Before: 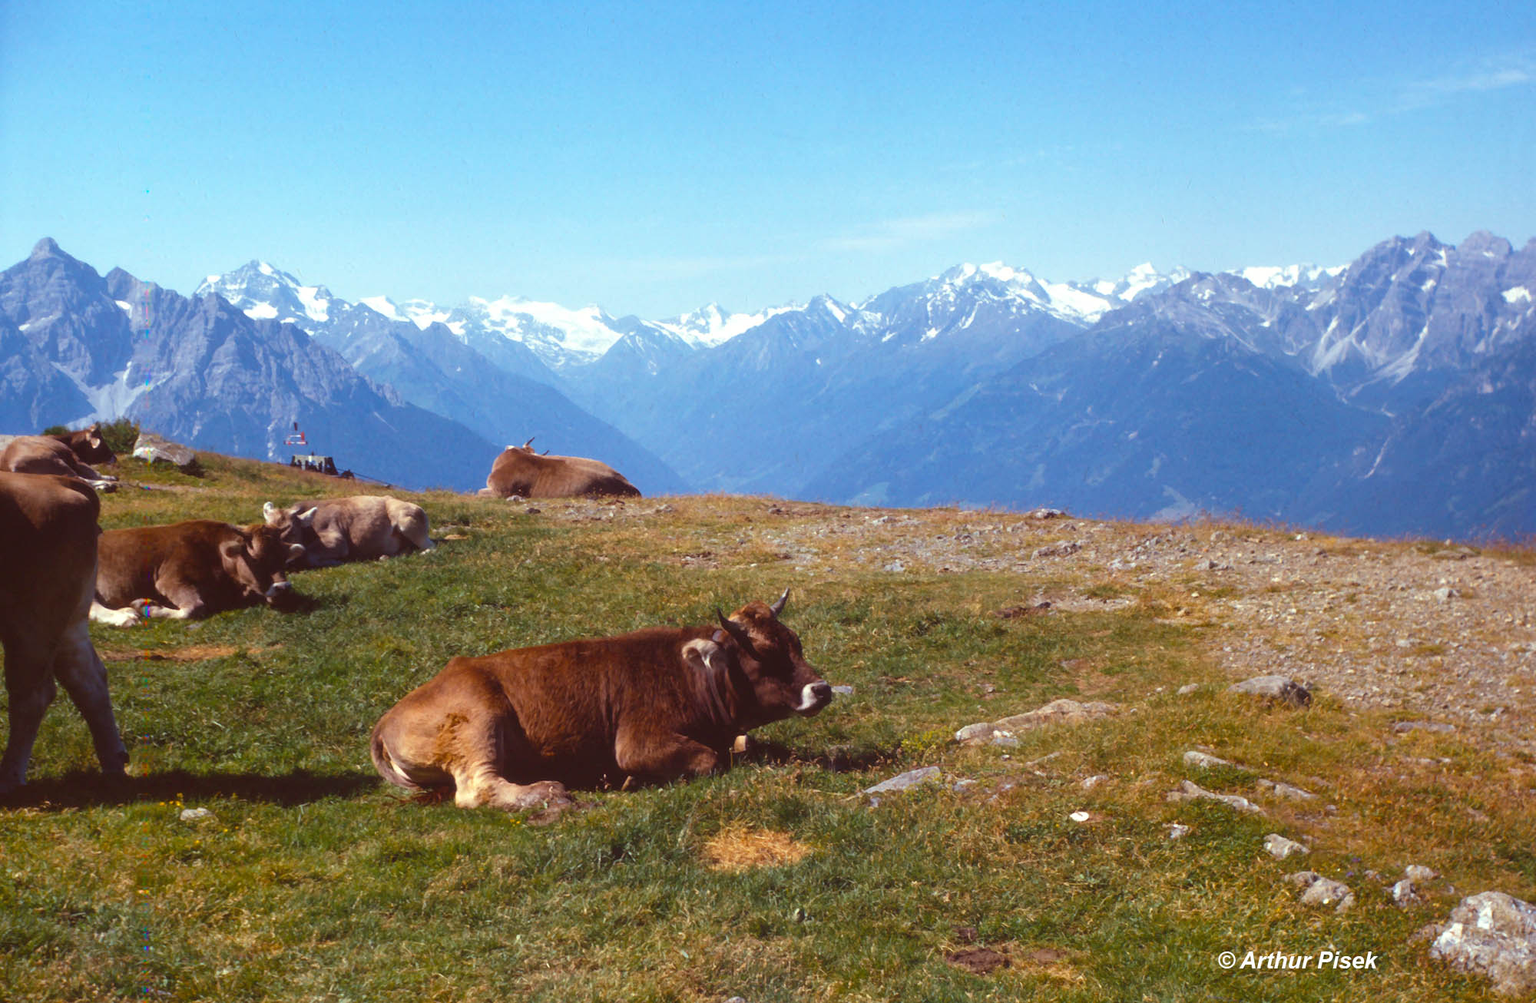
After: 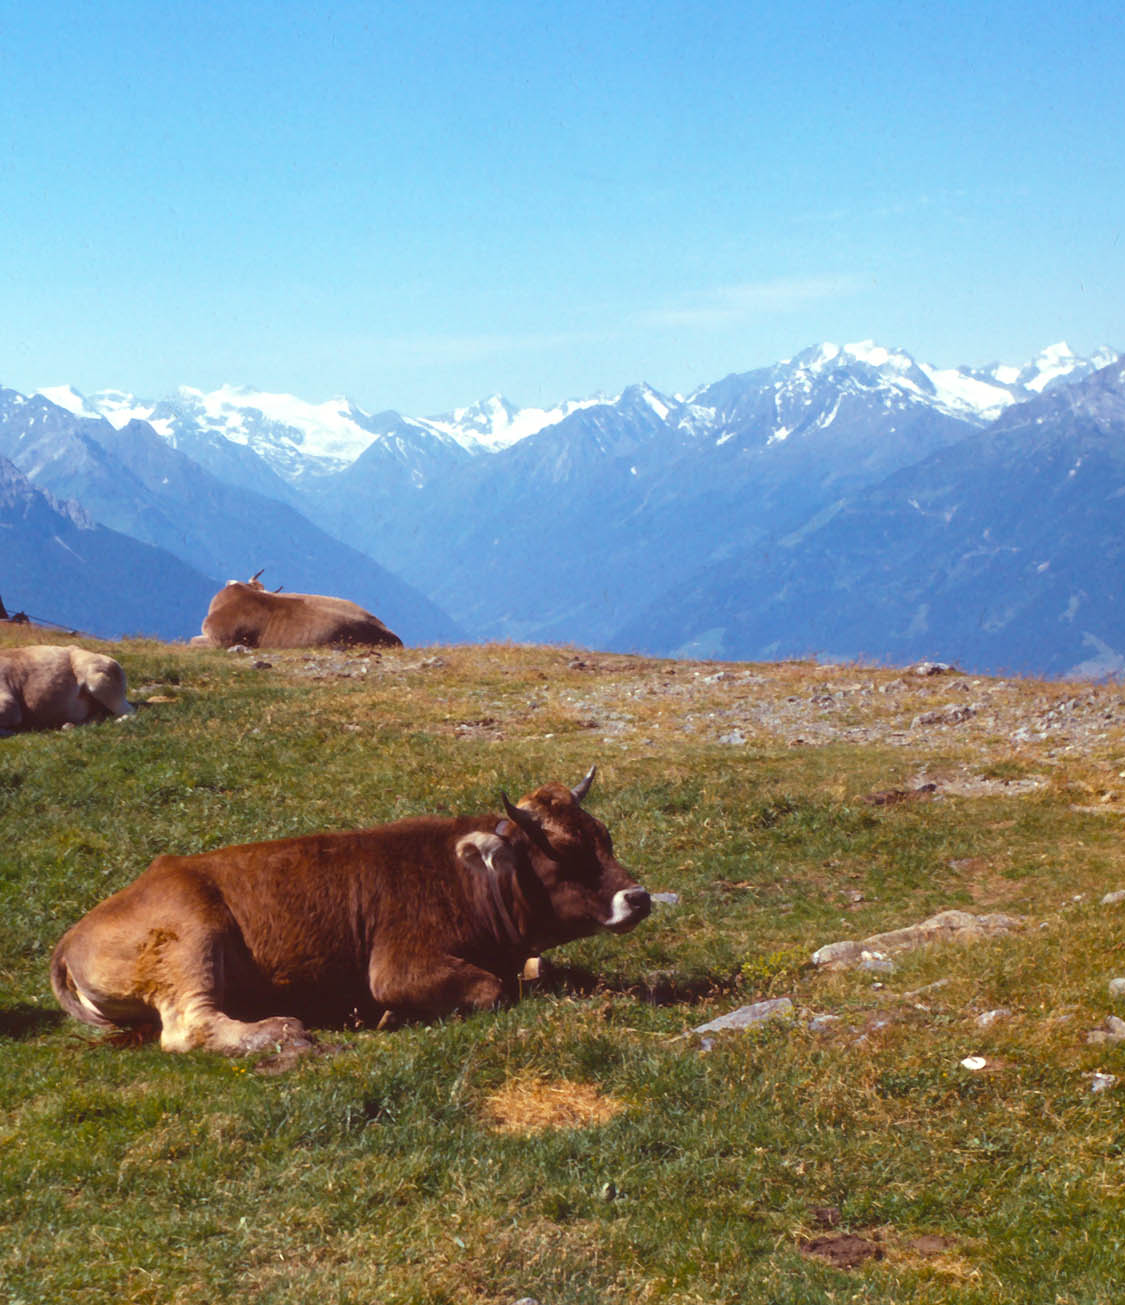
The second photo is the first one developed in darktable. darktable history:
crop: left 21.649%, right 22.065%, bottom 0.015%
